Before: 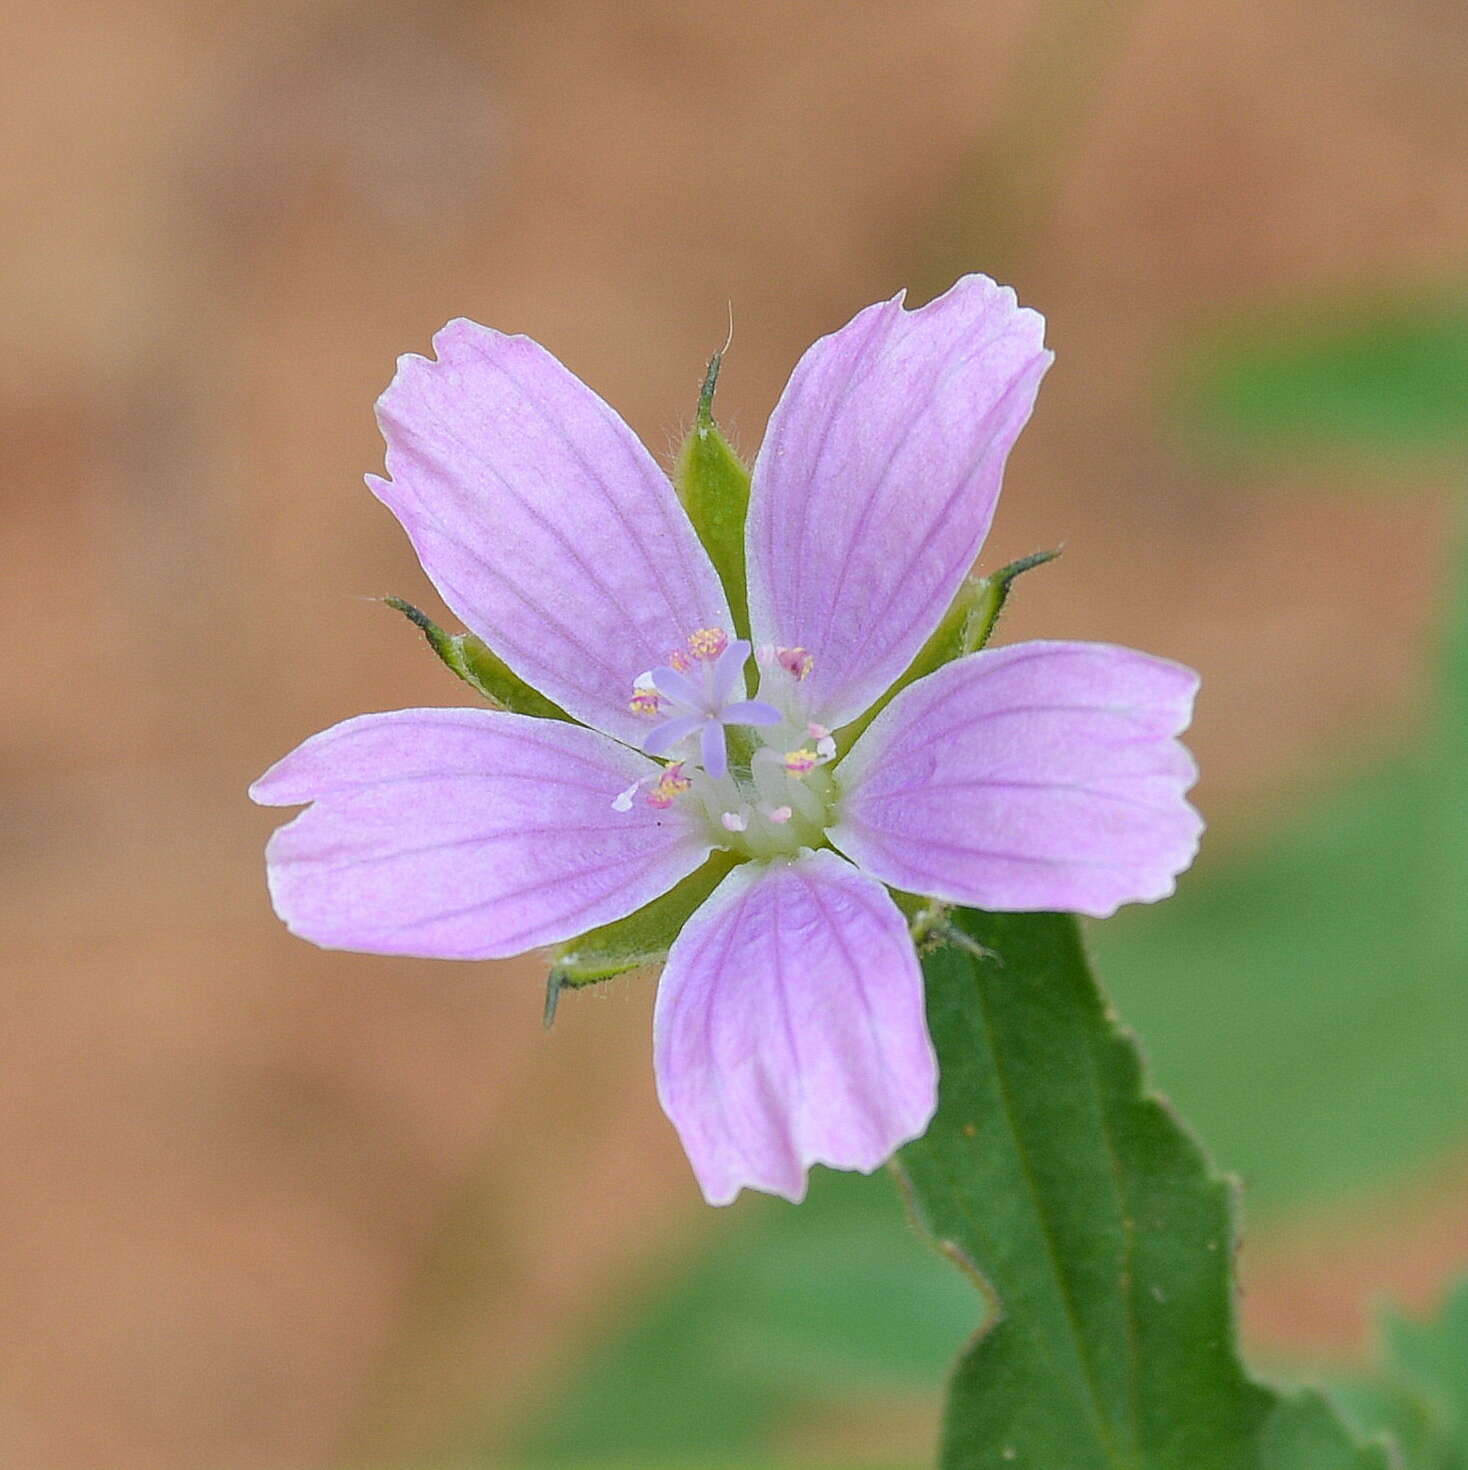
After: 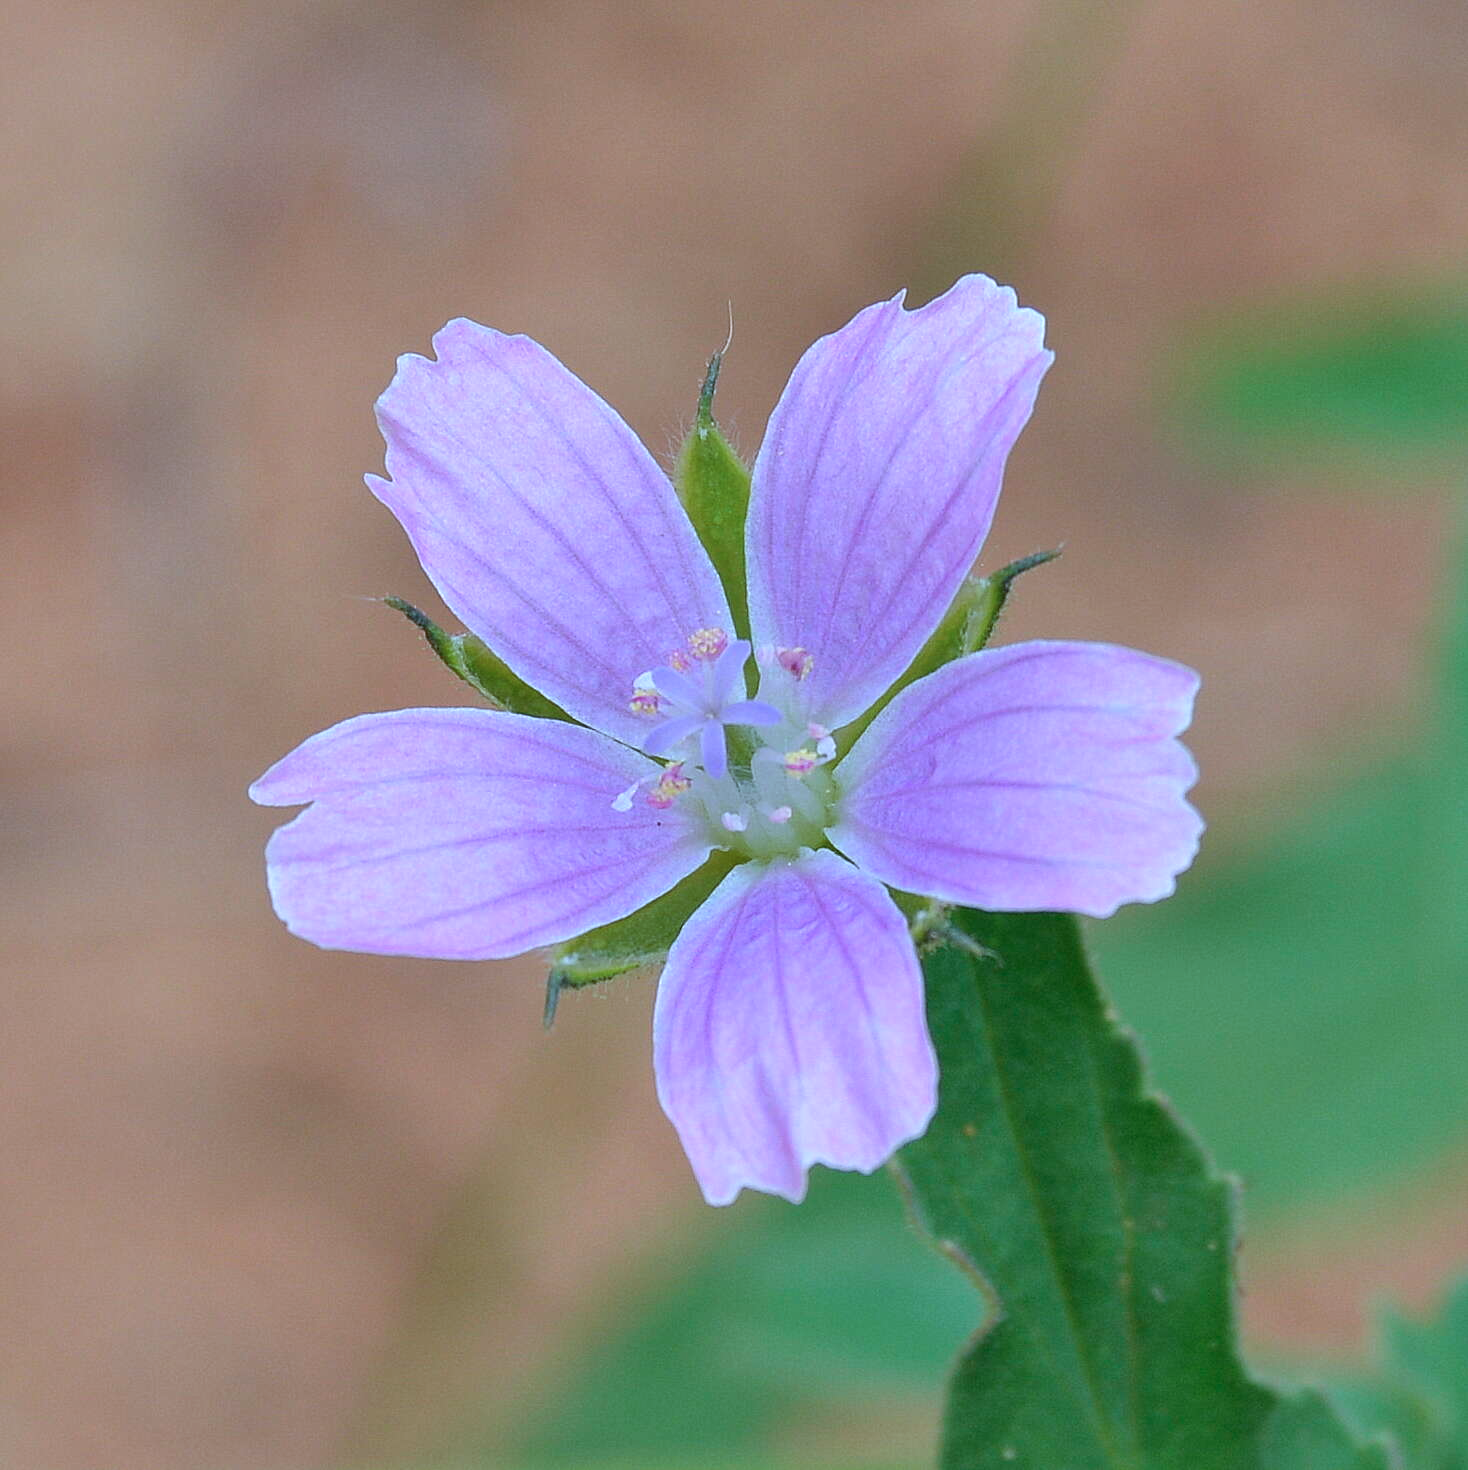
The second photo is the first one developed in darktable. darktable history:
color calibration: illuminant custom, x 0.388, y 0.387, temperature 3809.15 K
shadows and highlights: shadows 48.21, highlights -40.55, soften with gaussian
